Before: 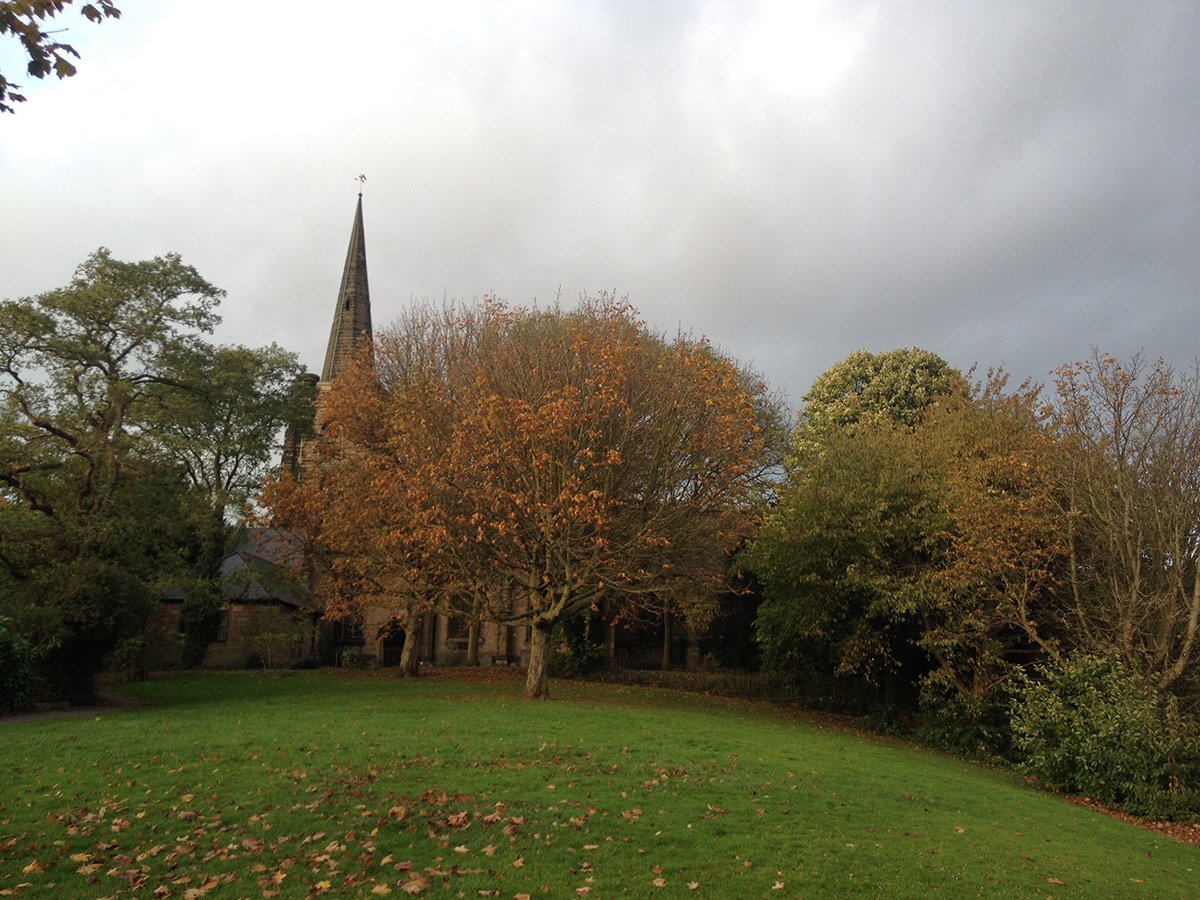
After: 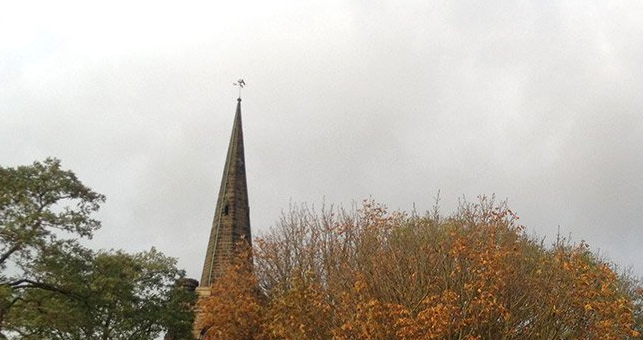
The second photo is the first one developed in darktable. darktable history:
contrast brightness saturation: saturation 0.1
crop: left 10.121%, top 10.631%, right 36.218%, bottom 51.526%
local contrast: mode bilateral grid, contrast 20, coarseness 50, detail 120%, midtone range 0.2
